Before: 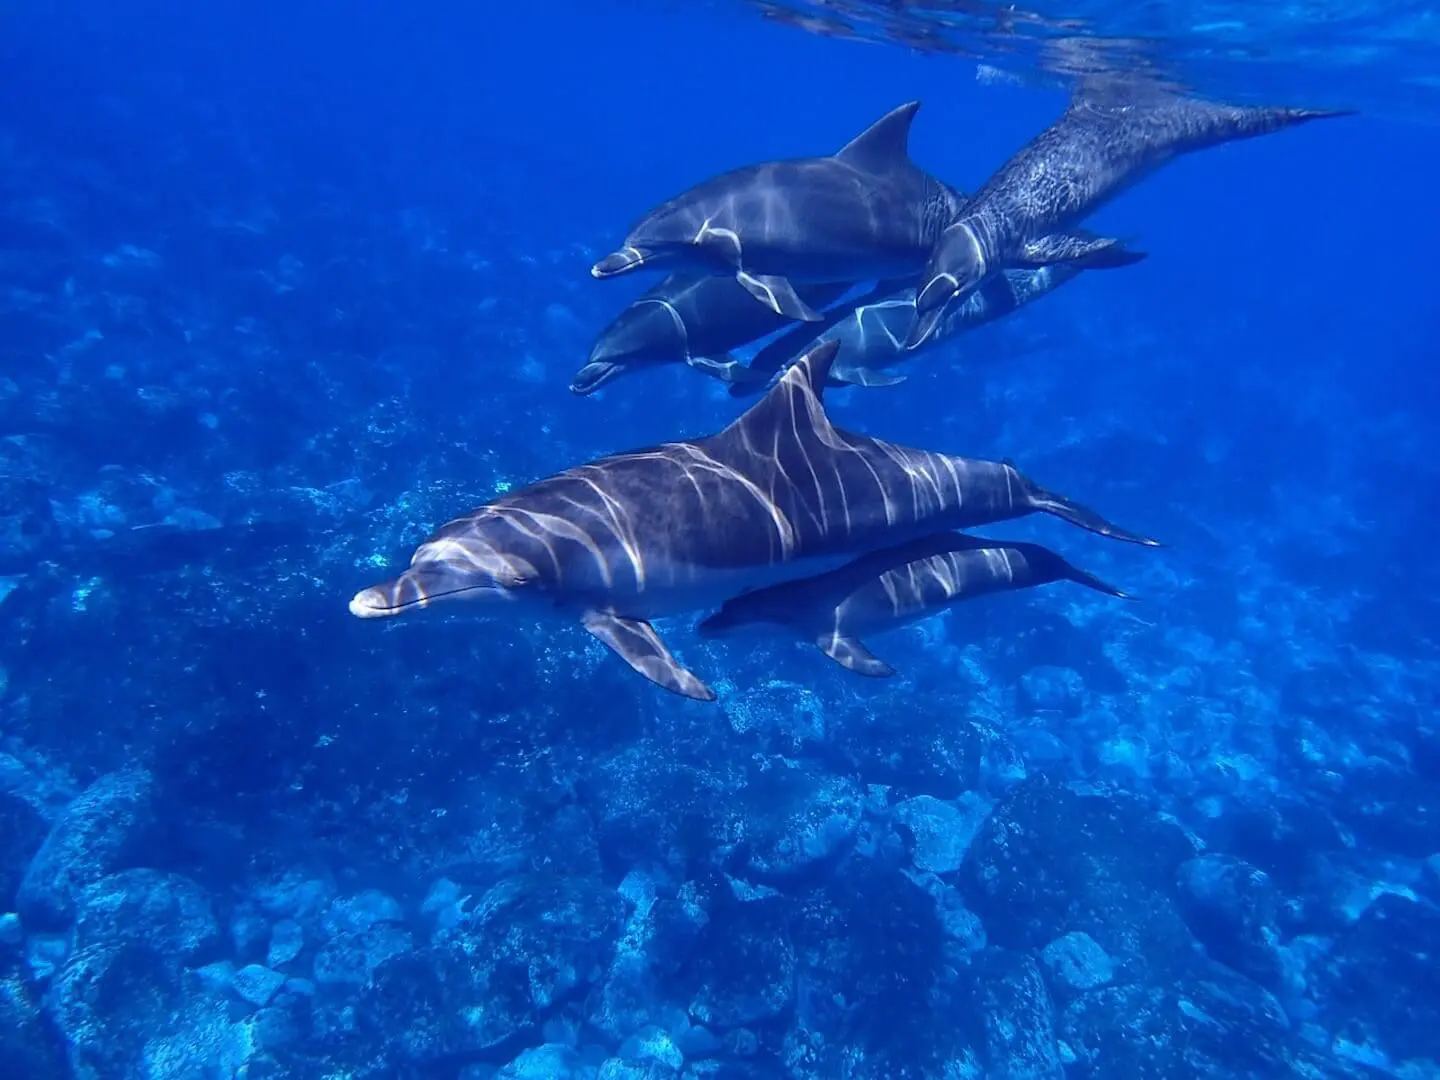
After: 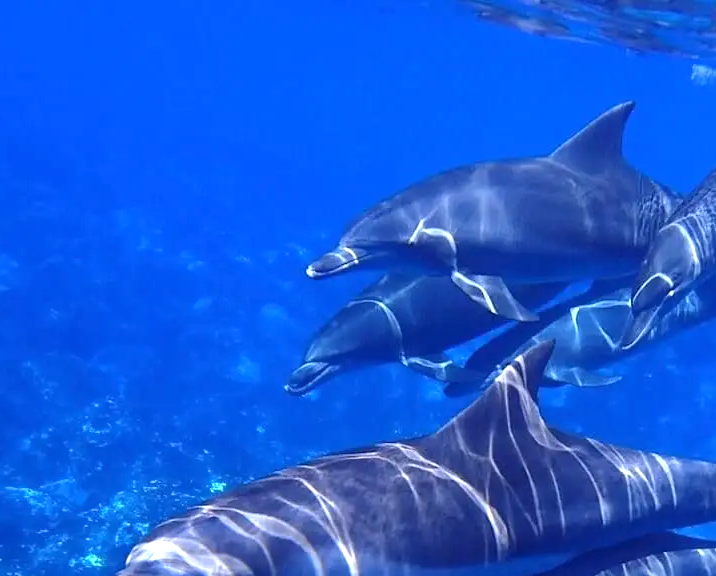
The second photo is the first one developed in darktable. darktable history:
crop: left 19.828%, right 30.409%, bottom 46.583%
tone equalizer: -8 EV -0.756 EV, -7 EV -0.73 EV, -6 EV -0.636 EV, -5 EV -0.41 EV, -3 EV 0.379 EV, -2 EV 0.6 EV, -1 EV 0.674 EV, +0 EV 0.732 EV, mask exposure compensation -0.497 EV
